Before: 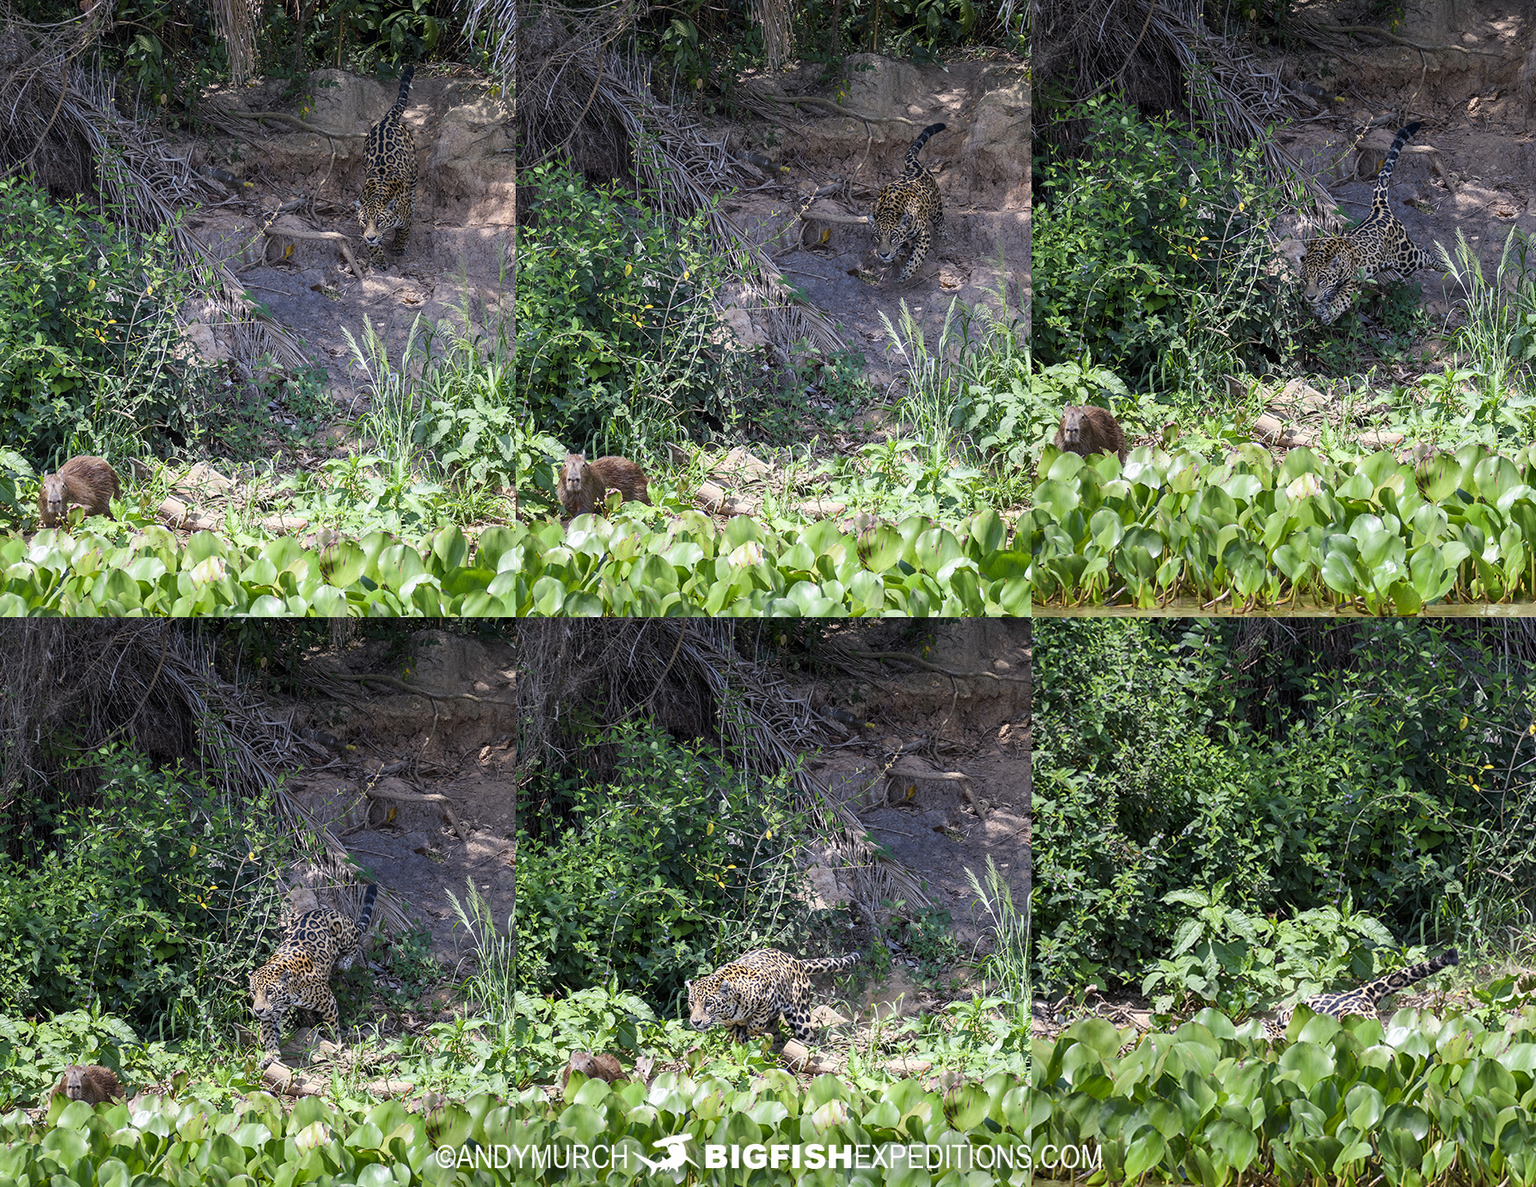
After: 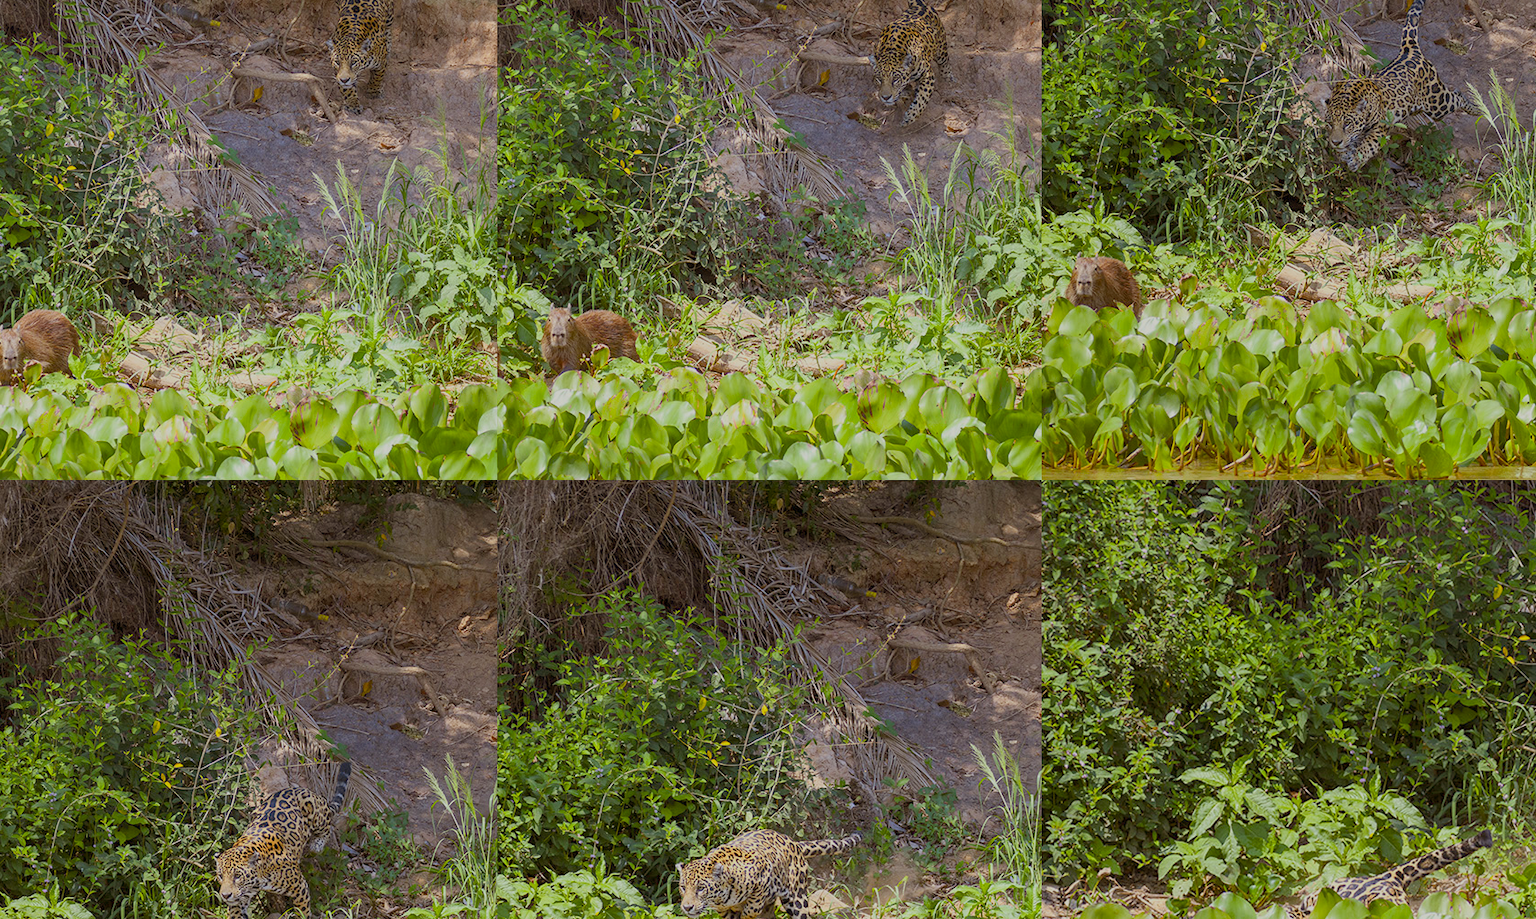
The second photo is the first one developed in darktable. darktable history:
color balance rgb: power › chroma 2.489%, power › hue 69.2°, perceptual saturation grading › global saturation 25.42%, contrast -29.503%
crop and rotate: left 2.945%, top 13.711%, right 2.293%, bottom 12.819%
